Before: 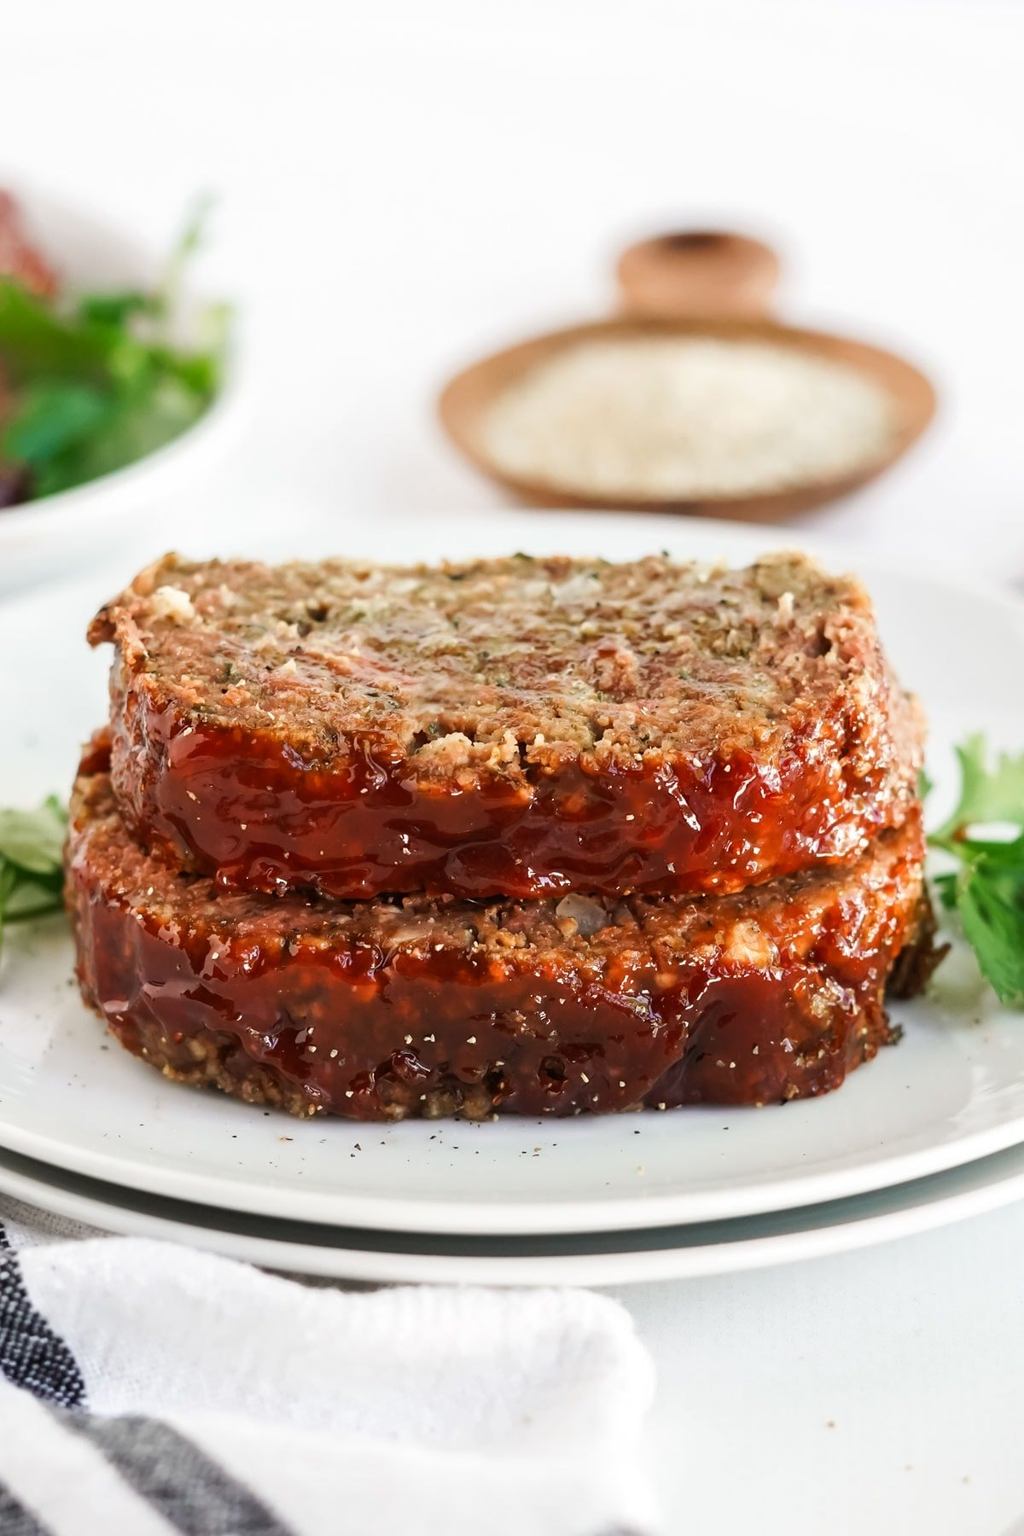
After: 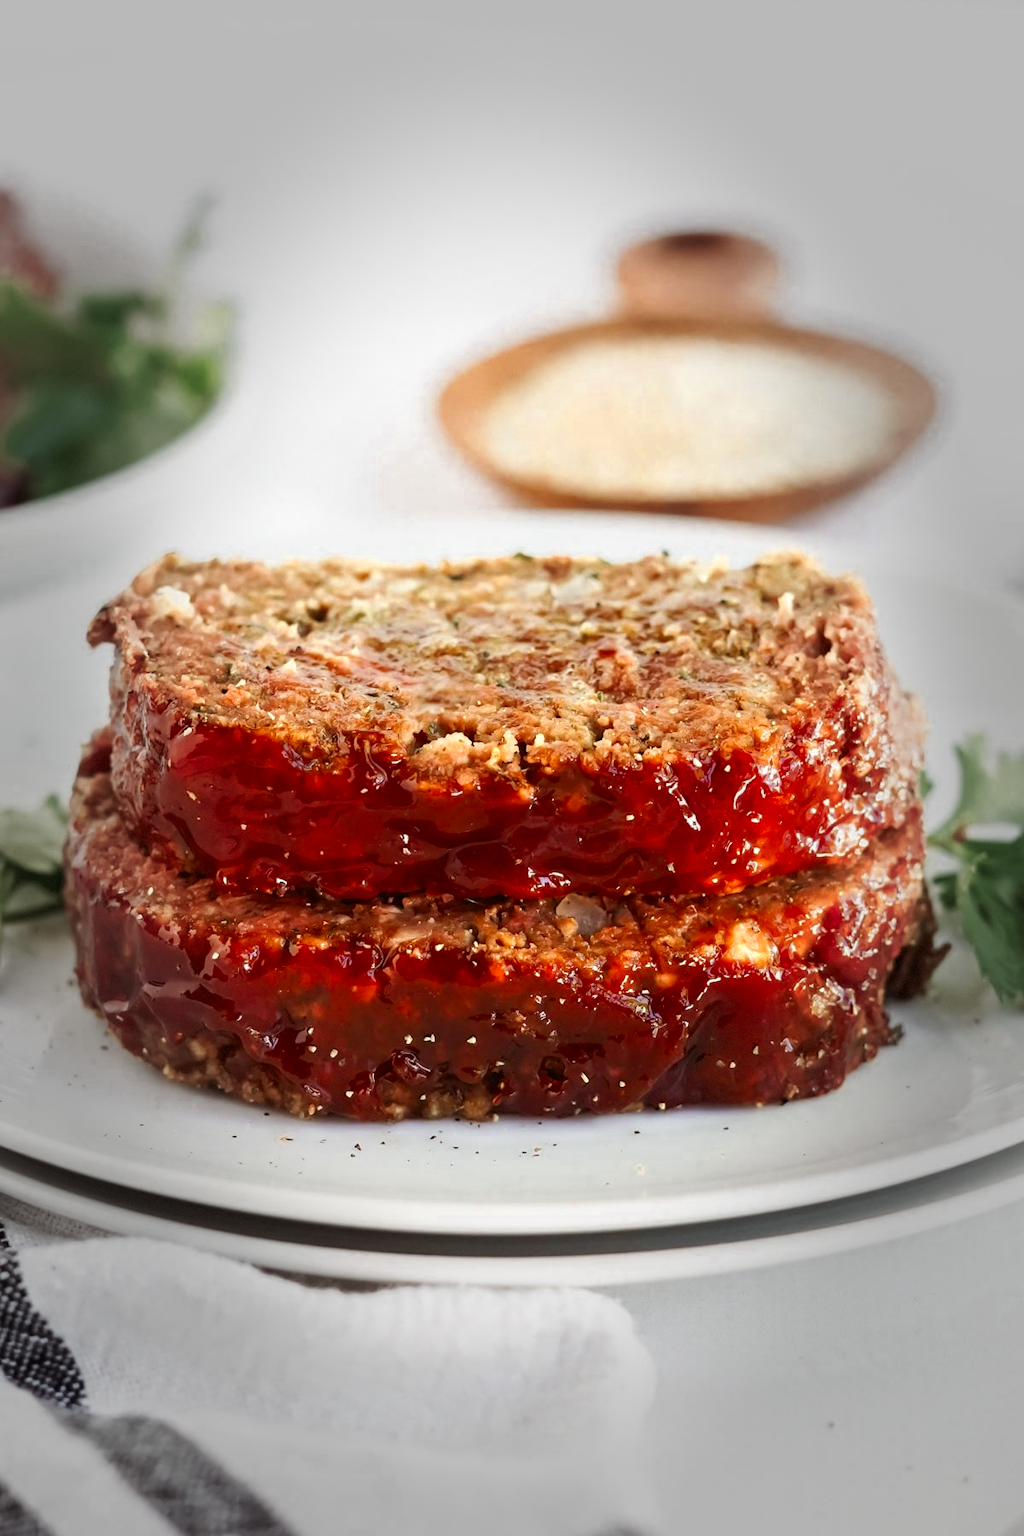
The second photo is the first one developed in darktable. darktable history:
color zones: curves: ch0 [(0.004, 0.305) (0.261, 0.623) (0.389, 0.399) (0.708, 0.571) (0.947, 0.34)]; ch1 [(0.025, 0.645) (0.229, 0.584) (0.326, 0.551) (0.484, 0.262) (0.757, 0.643)]
vignetting: fall-off start 48.79%, automatic ratio true, width/height ratio 1.295, dithering 8-bit output
color balance rgb: shadows lift › chroma 4.399%, shadows lift › hue 25.75°, perceptual saturation grading › global saturation 0.885%
